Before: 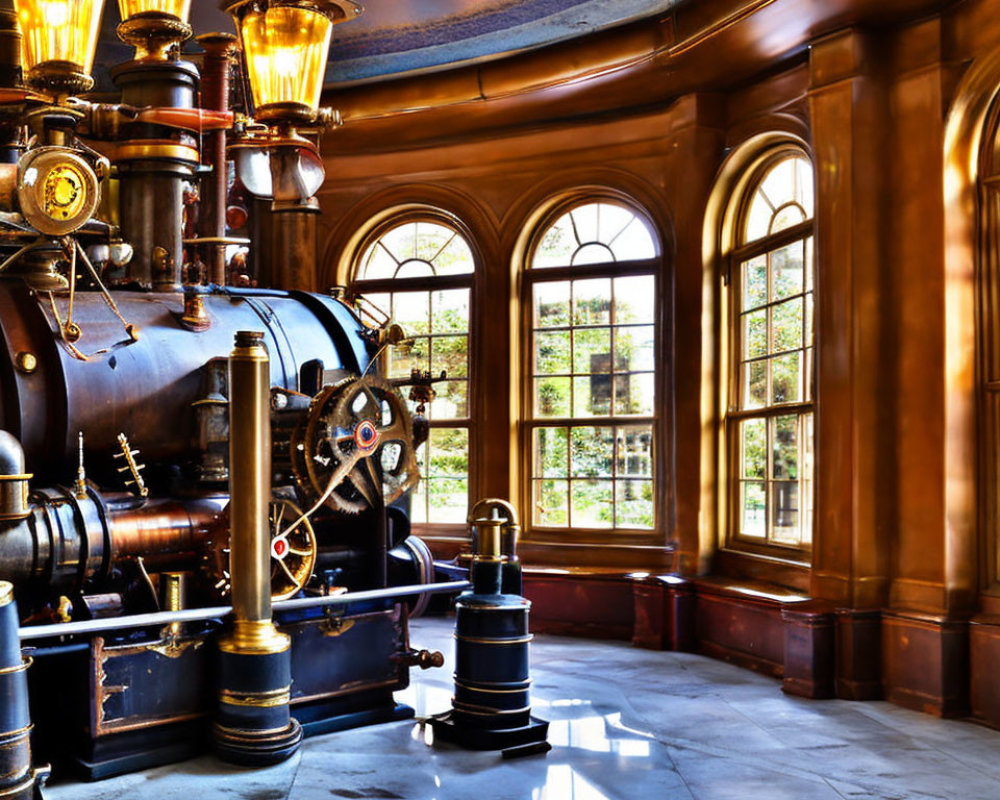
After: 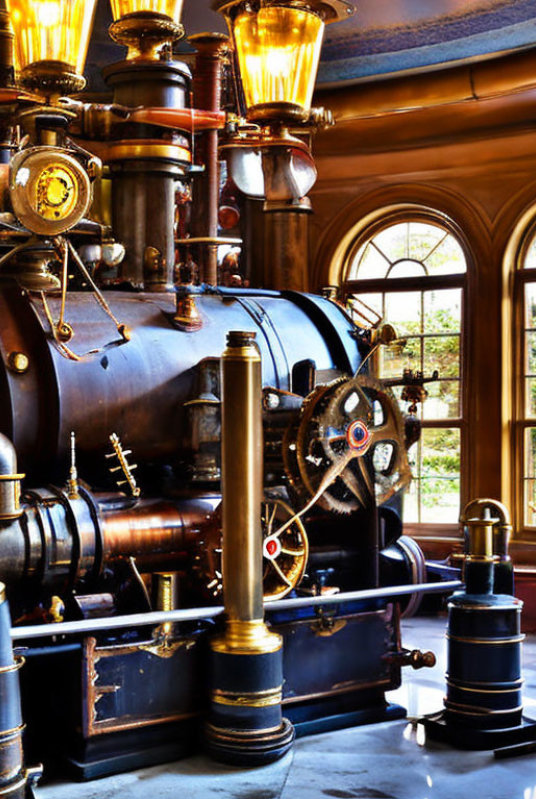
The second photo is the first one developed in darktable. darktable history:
crop: left 0.825%, right 45.514%, bottom 0.092%
